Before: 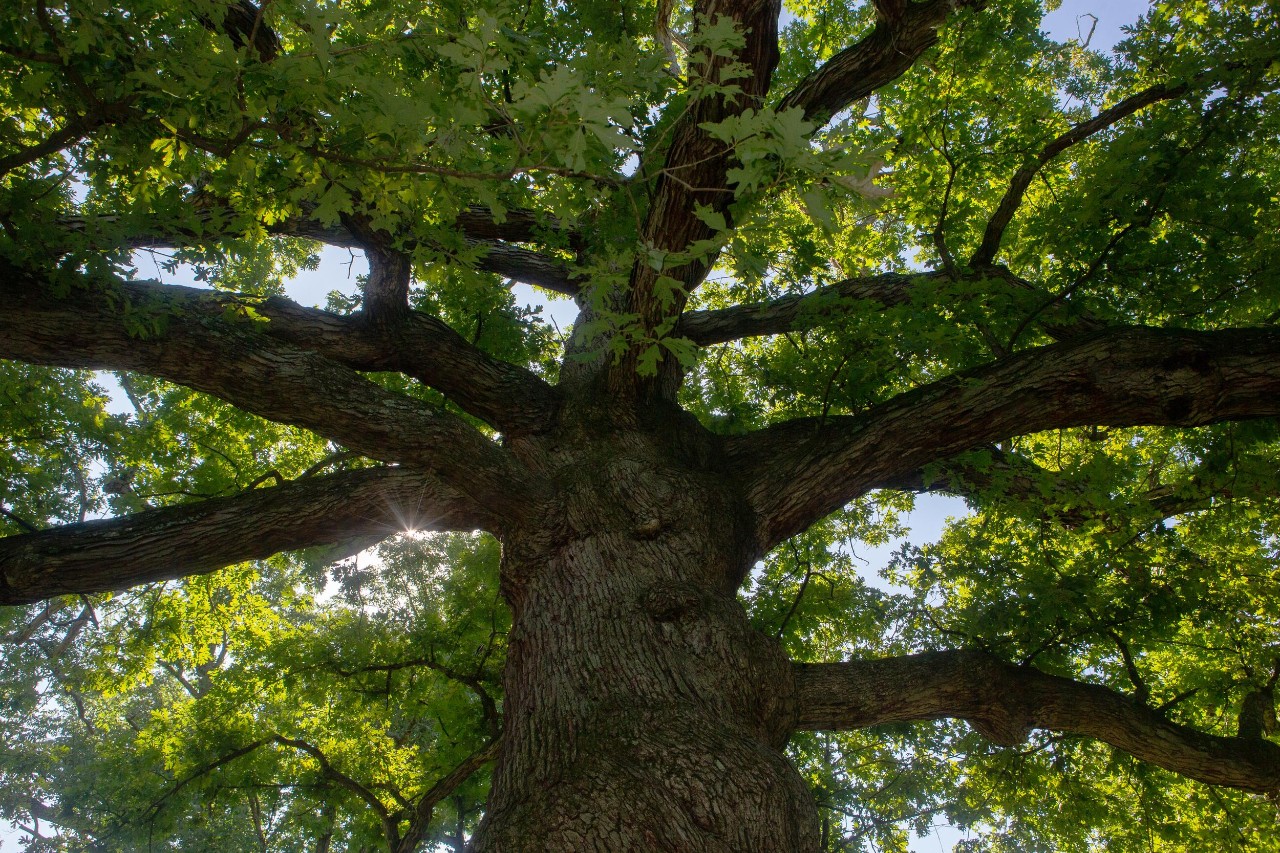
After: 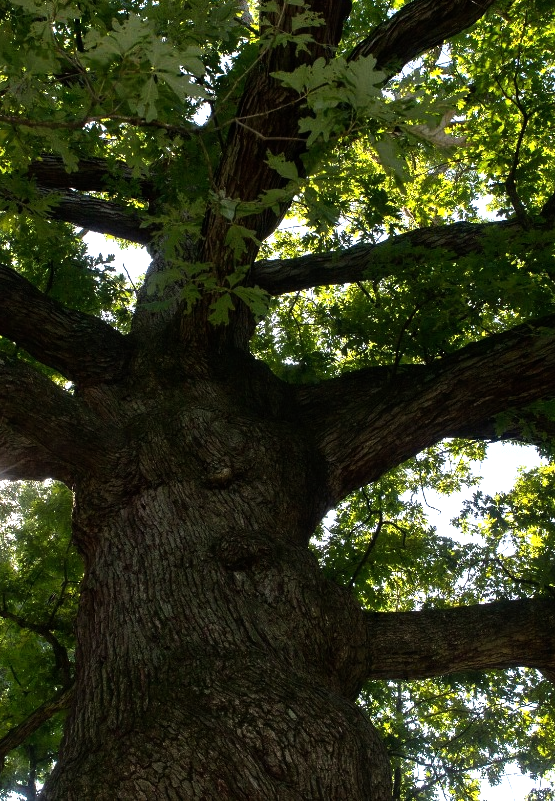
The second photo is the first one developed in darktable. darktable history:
crop: left 33.452%, top 6.025%, right 23.155%
tone equalizer: -8 EV -1.08 EV, -7 EV -1.01 EV, -6 EV -0.867 EV, -5 EV -0.578 EV, -3 EV 0.578 EV, -2 EV 0.867 EV, -1 EV 1.01 EV, +0 EV 1.08 EV, edges refinement/feathering 500, mask exposure compensation -1.57 EV, preserve details no
